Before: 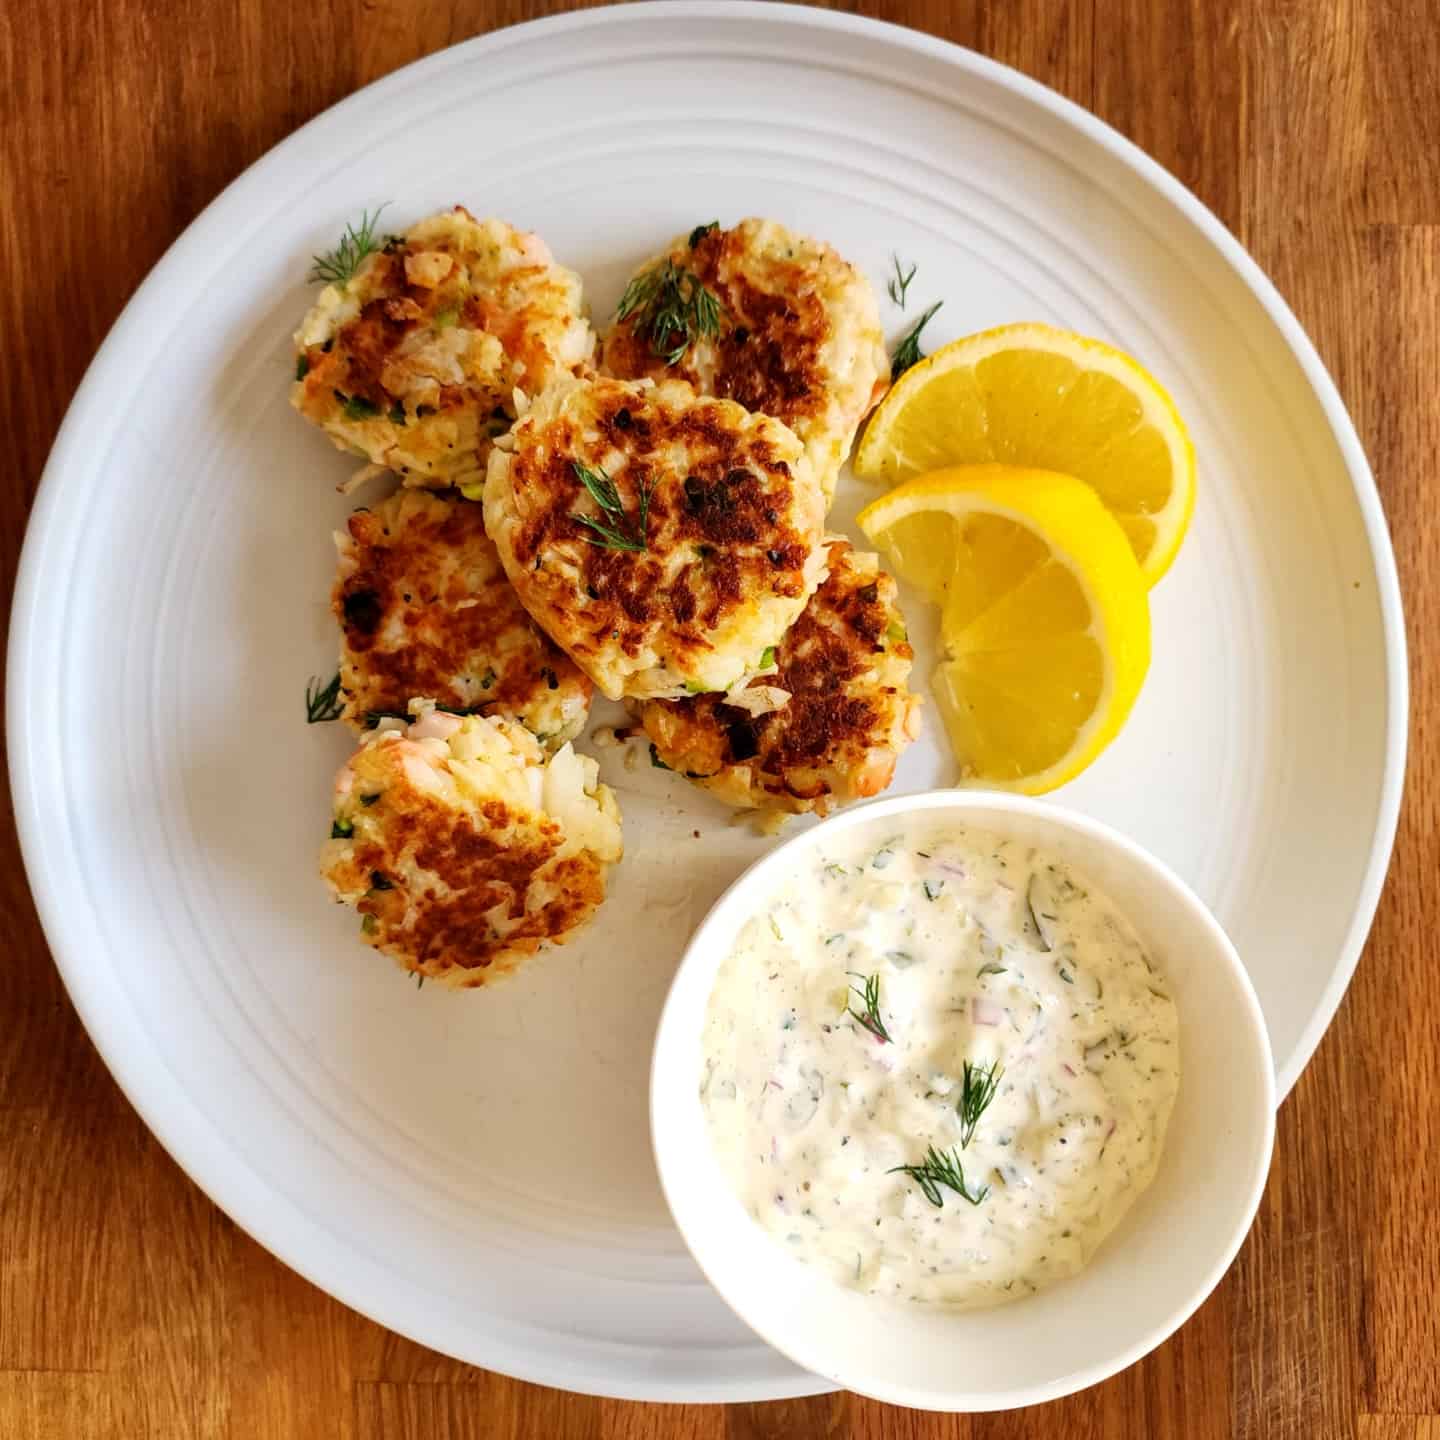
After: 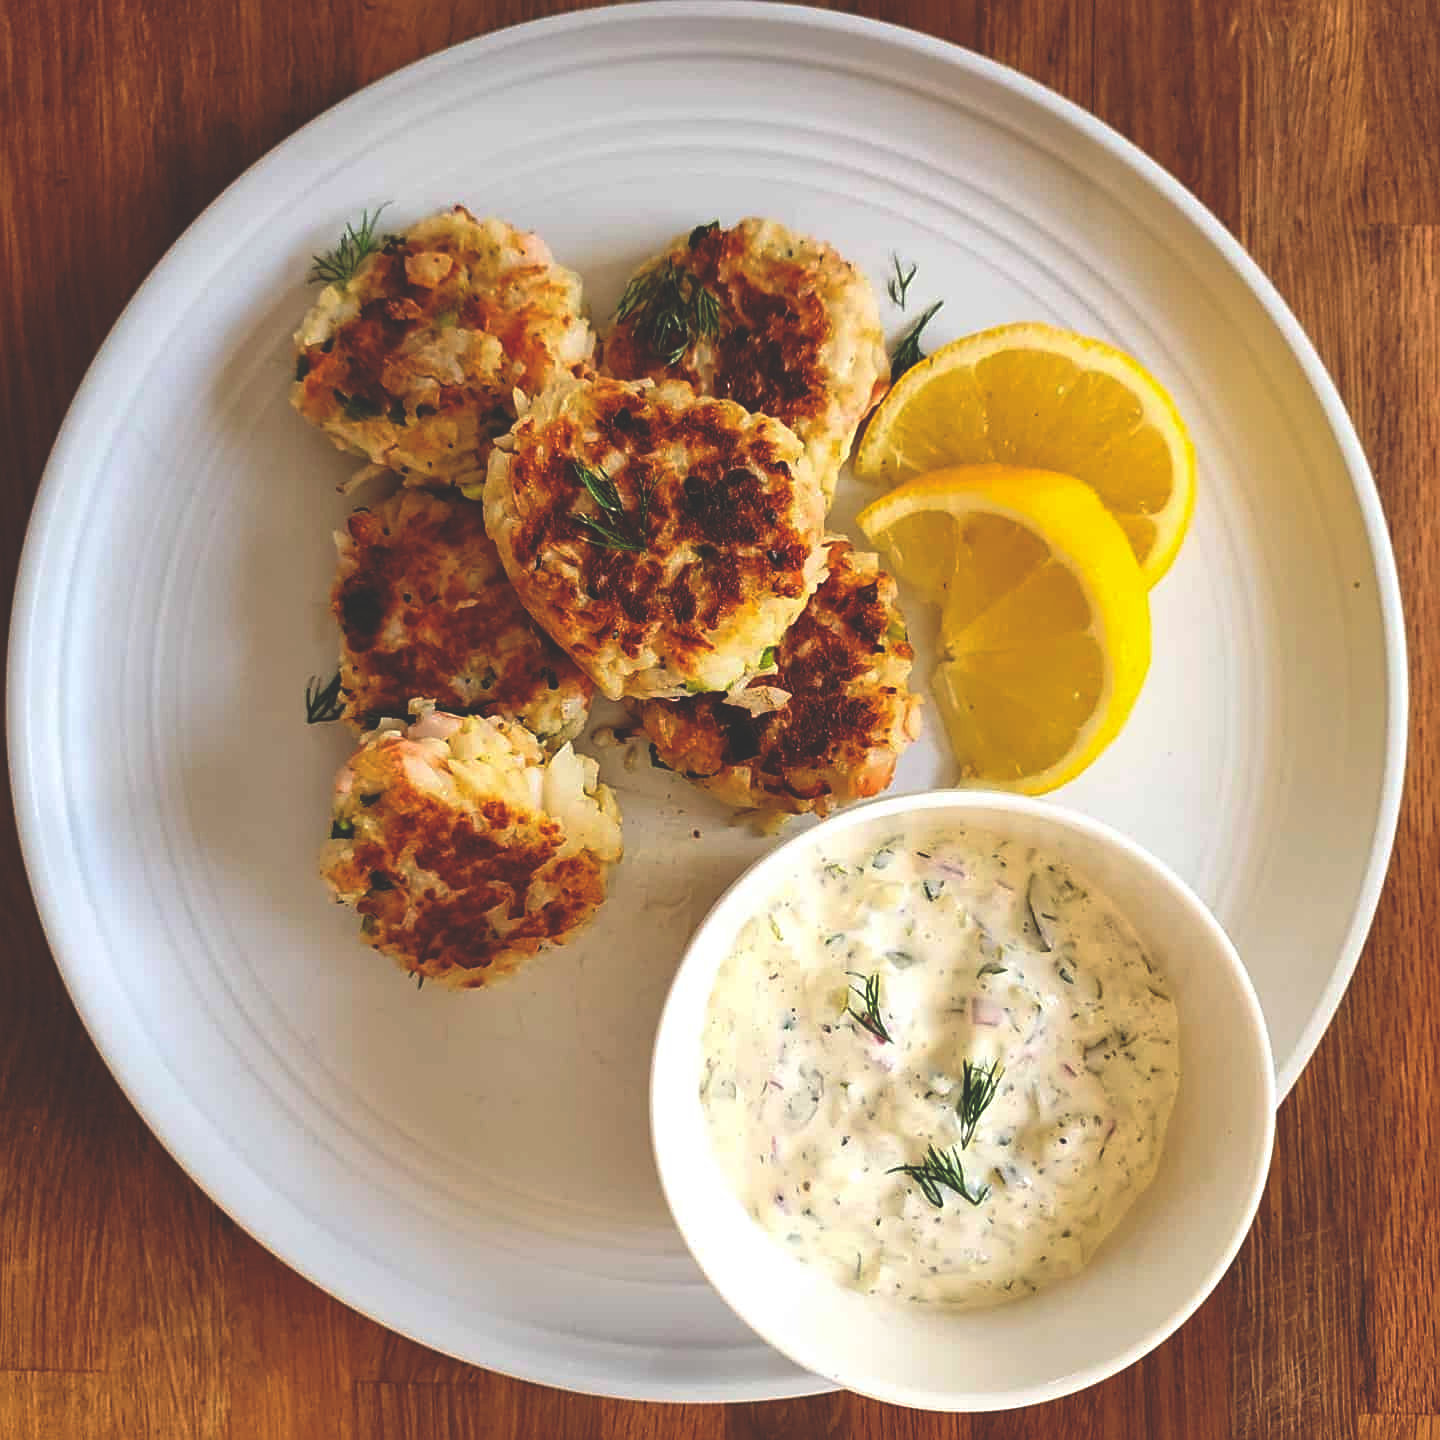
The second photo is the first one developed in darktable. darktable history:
sharpen: on, module defaults
rgb curve: curves: ch0 [(0, 0.186) (0.314, 0.284) (0.775, 0.708) (1, 1)], compensate middle gray true, preserve colors none
